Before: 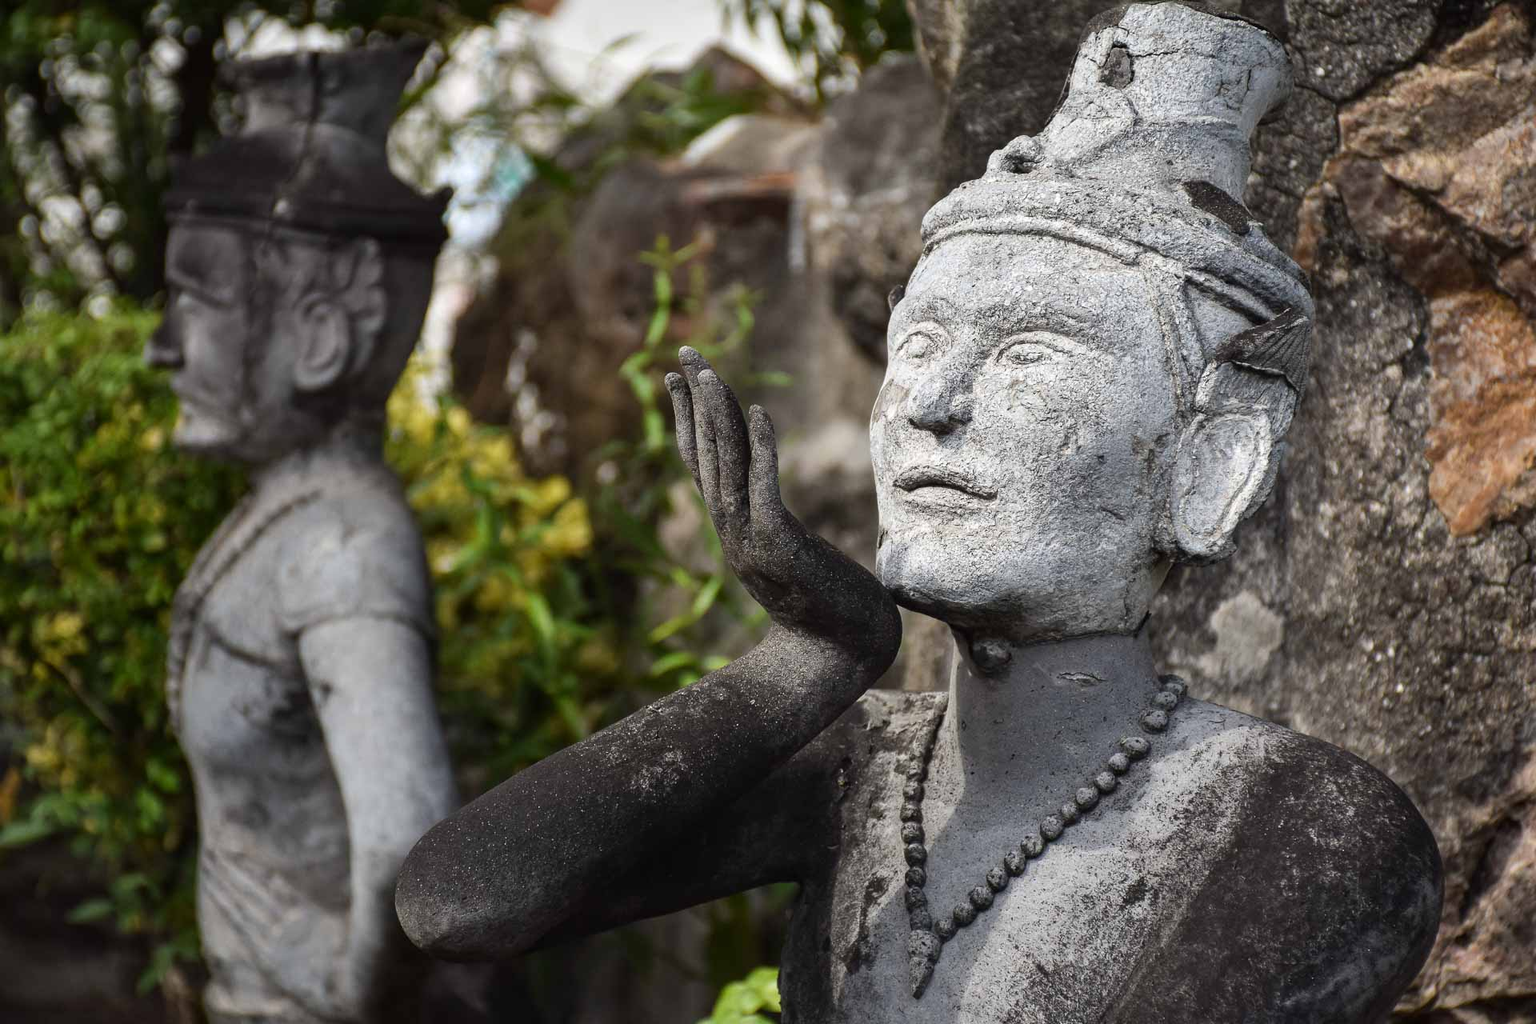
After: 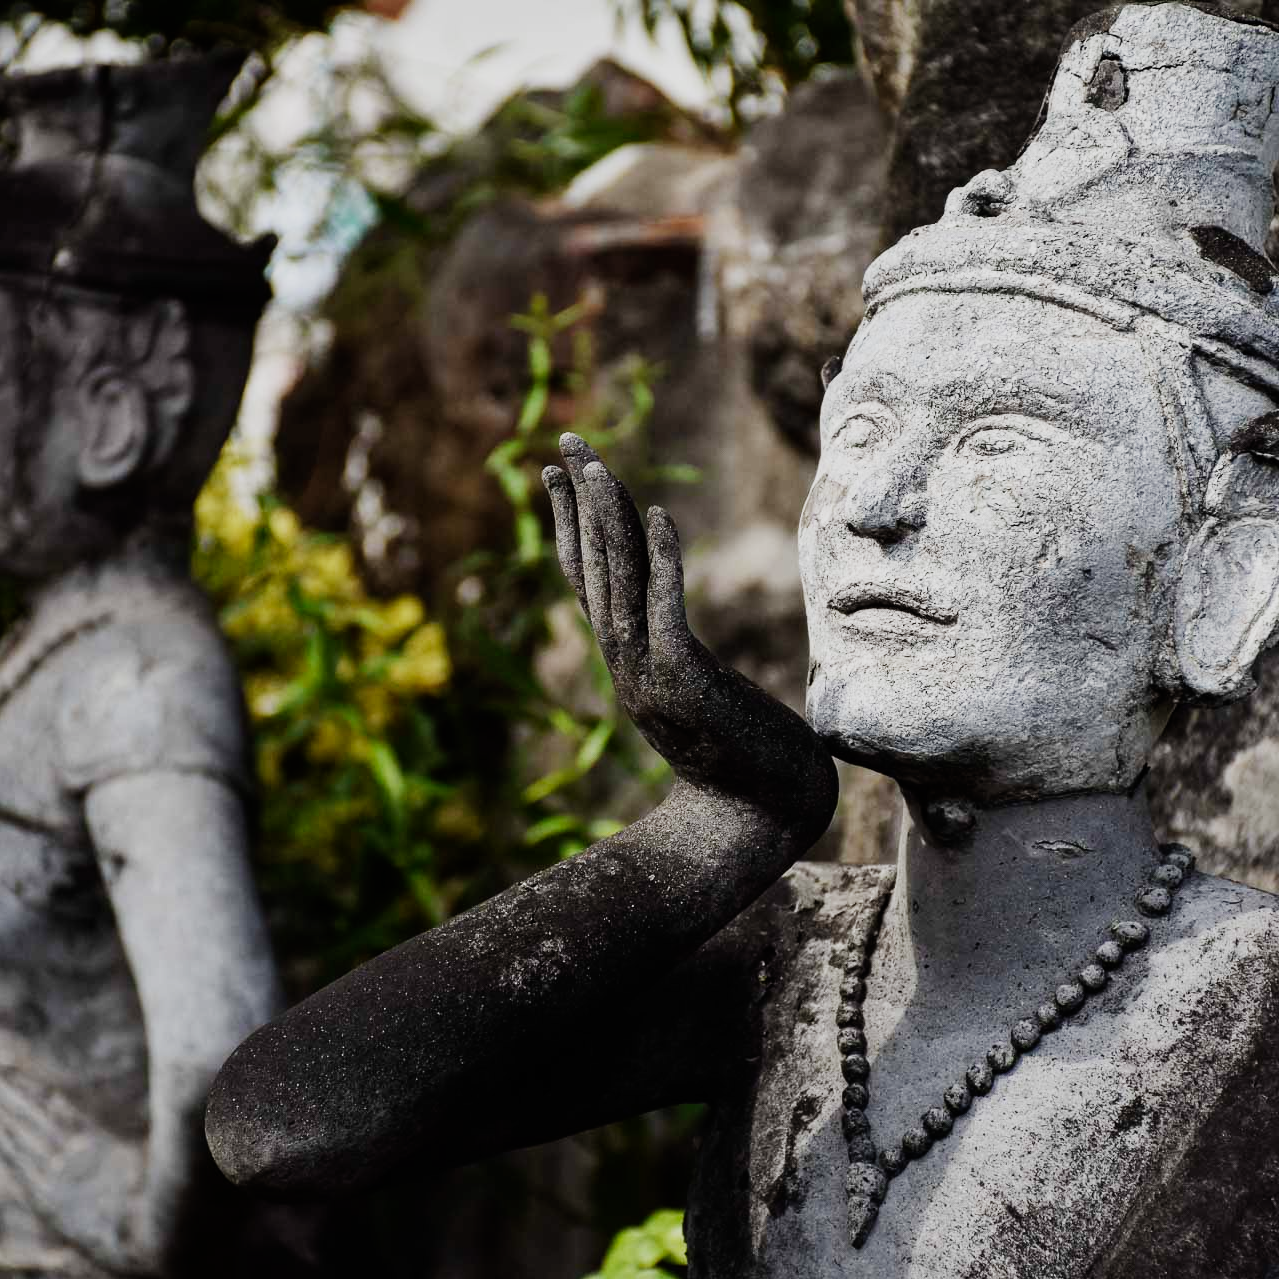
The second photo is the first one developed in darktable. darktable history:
crop and rotate: left 15.055%, right 18.278%
sigmoid: contrast 1.7, skew -0.2, preserve hue 0%, red attenuation 0.1, red rotation 0.035, green attenuation 0.1, green rotation -0.017, blue attenuation 0.15, blue rotation -0.052, base primaries Rec2020
